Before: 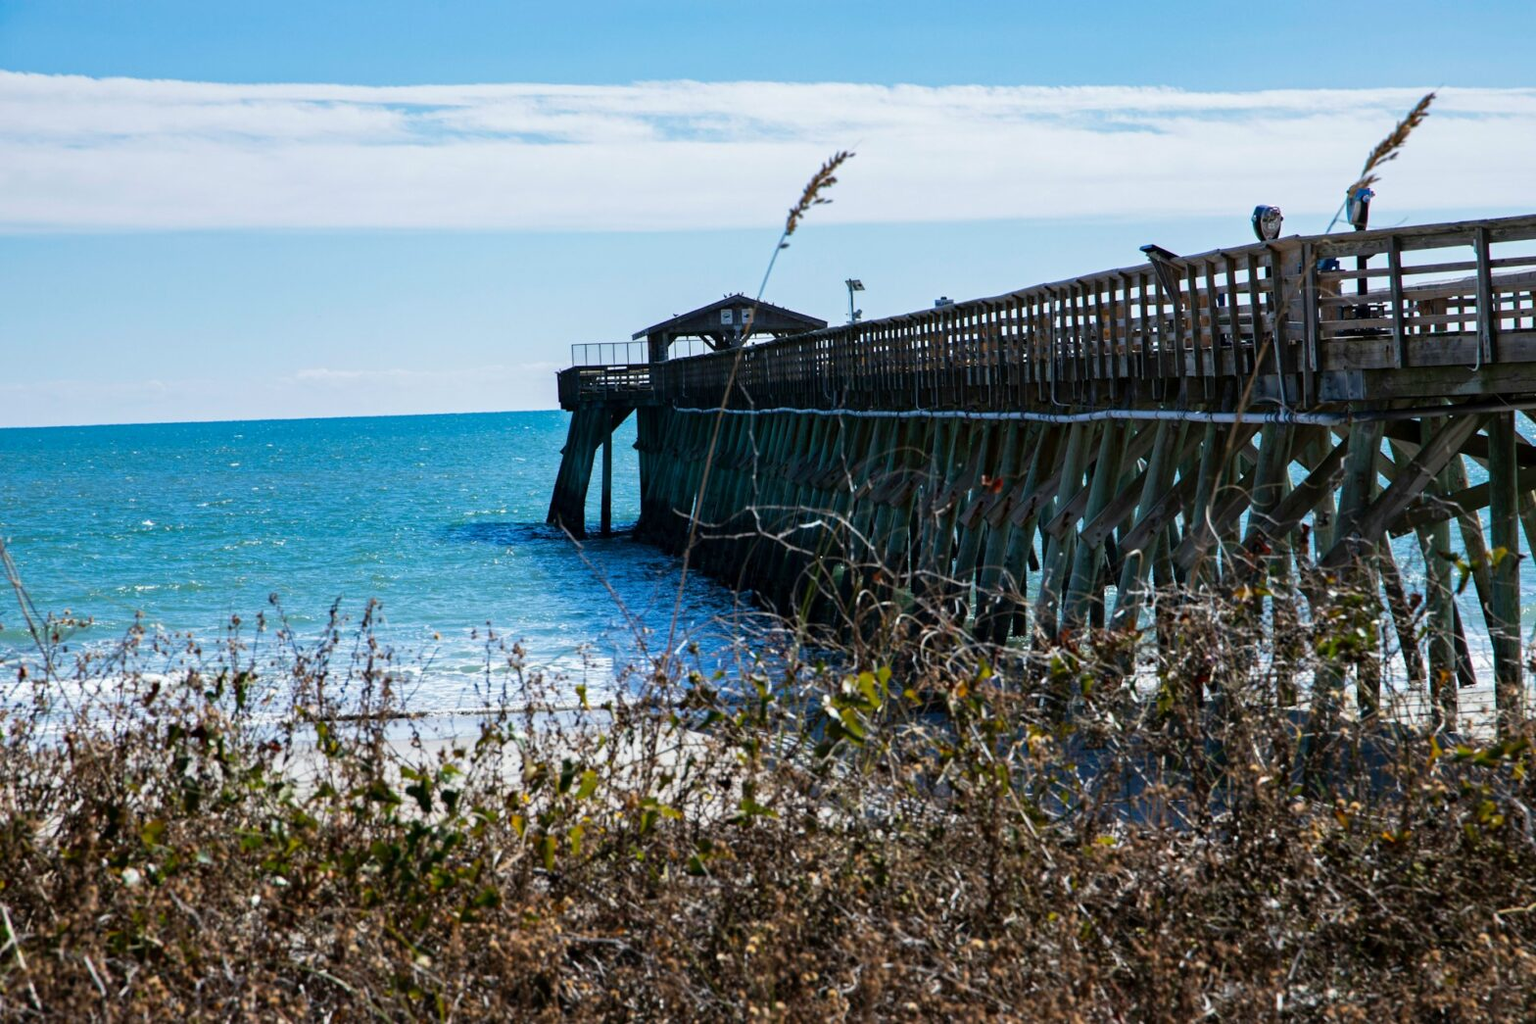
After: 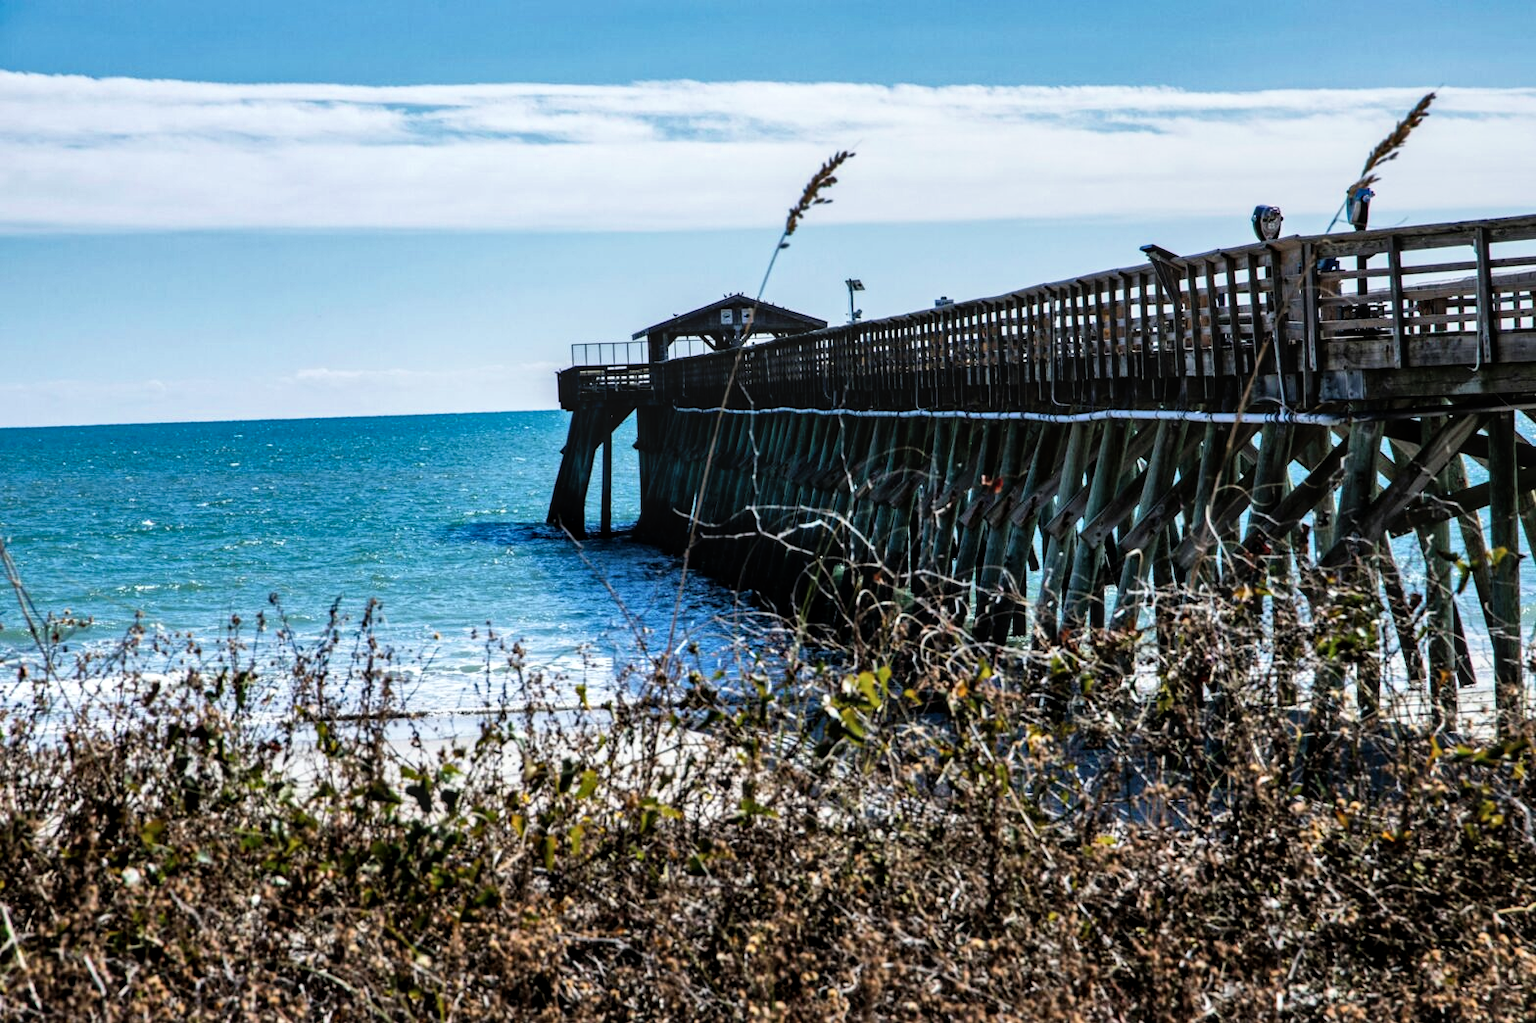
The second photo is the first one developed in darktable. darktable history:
filmic rgb: black relative exposure -7.97 EV, white relative exposure 2.45 EV, hardness 6.32, iterations of high-quality reconstruction 0
local contrast: on, module defaults
shadows and highlights: soften with gaussian
